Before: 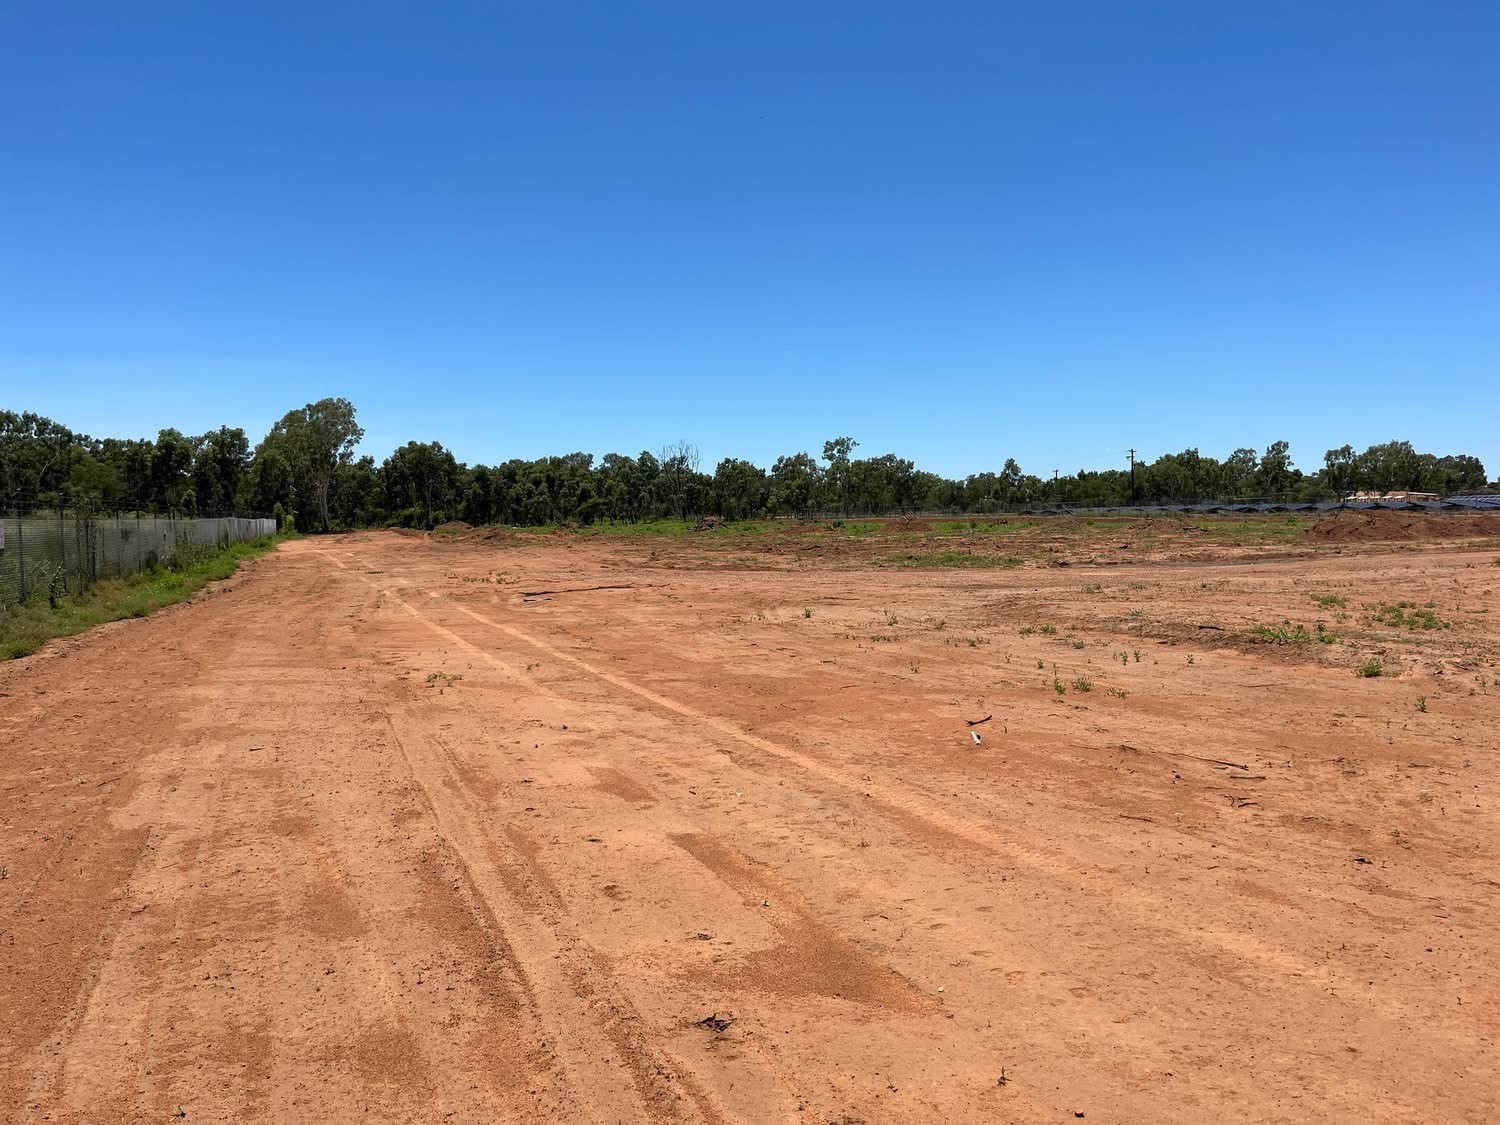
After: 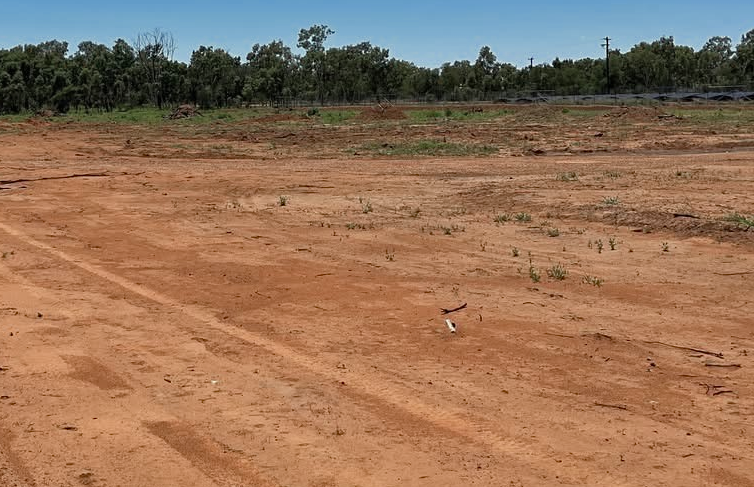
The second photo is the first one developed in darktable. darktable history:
color zones: curves: ch0 [(0, 0.5) (0.125, 0.4) (0.25, 0.5) (0.375, 0.4) (0.5, 0.4) (0.625, 0.35) (0.75, 0.35) (0.875, 0.5)]; ch1 [(0, 0.35) (0.125, 0.45) (0.25, 0.35) (0.375, 0.35) (0.5, 0.35) (0.625, 0.35) (0.75, 0.45) (0.875, 0.35)]; ch2 [(0, 0.6) (0.125, 0.5) (0.25, 0.5) (0.375, 0.6) (0.5, 0.6) (0.625, 0.5) (0.75, 0.5) (0.875, 0.5)]
haze removal: compatibility mode true, adaptive false
crop: left 35.03%, top 36.625%, right 14.663%, bottom 20.057%
